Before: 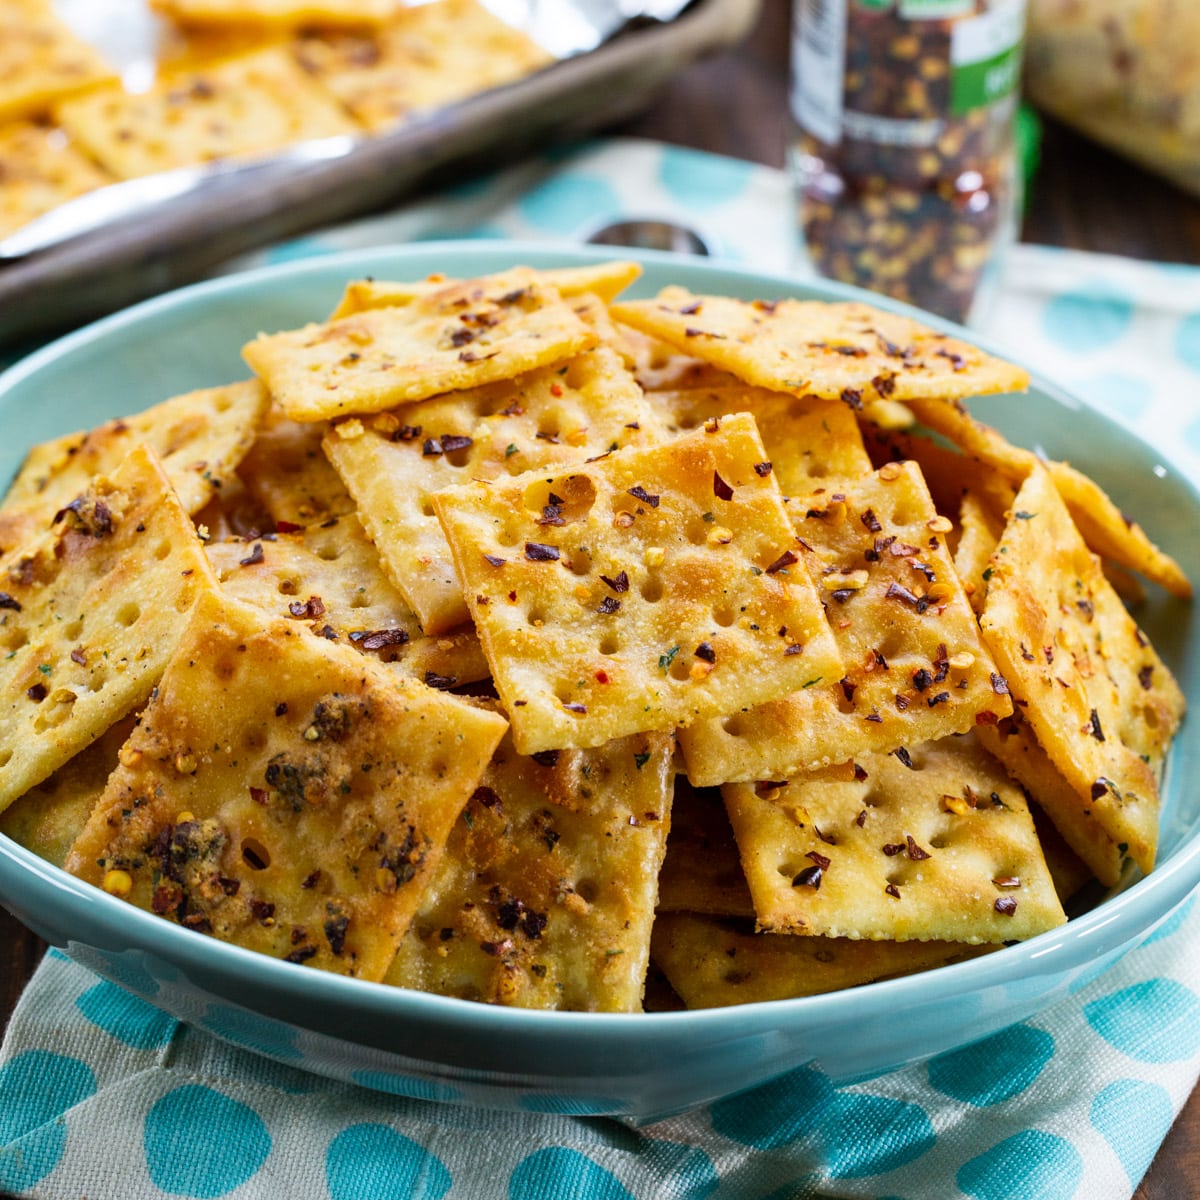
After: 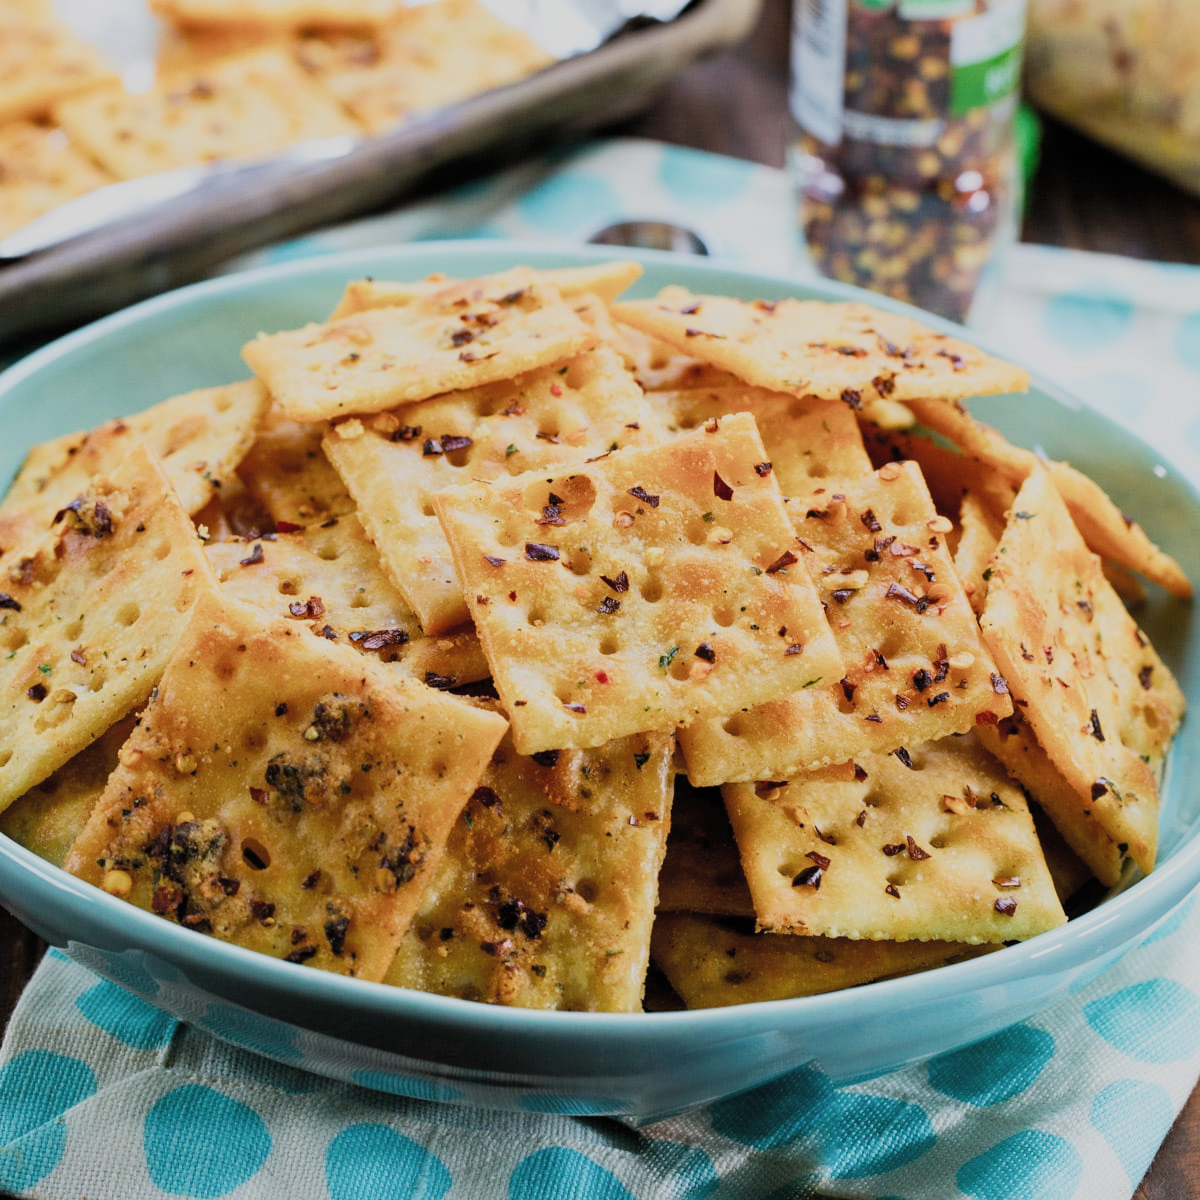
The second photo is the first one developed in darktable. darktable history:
filmic rgb: black relative exposure -7.65 EV, white relative exposure 4.56 EV, hardness 3.61, color science v5 (2021), contrast in shadows safe, contrast in highlights safe
shadows and highlights: shadows 12.45, white point adjustment 1.22, highlights -1.05, soften with gaussian
exposure: exposure 0.207 EV, compensate highlight preservation false
